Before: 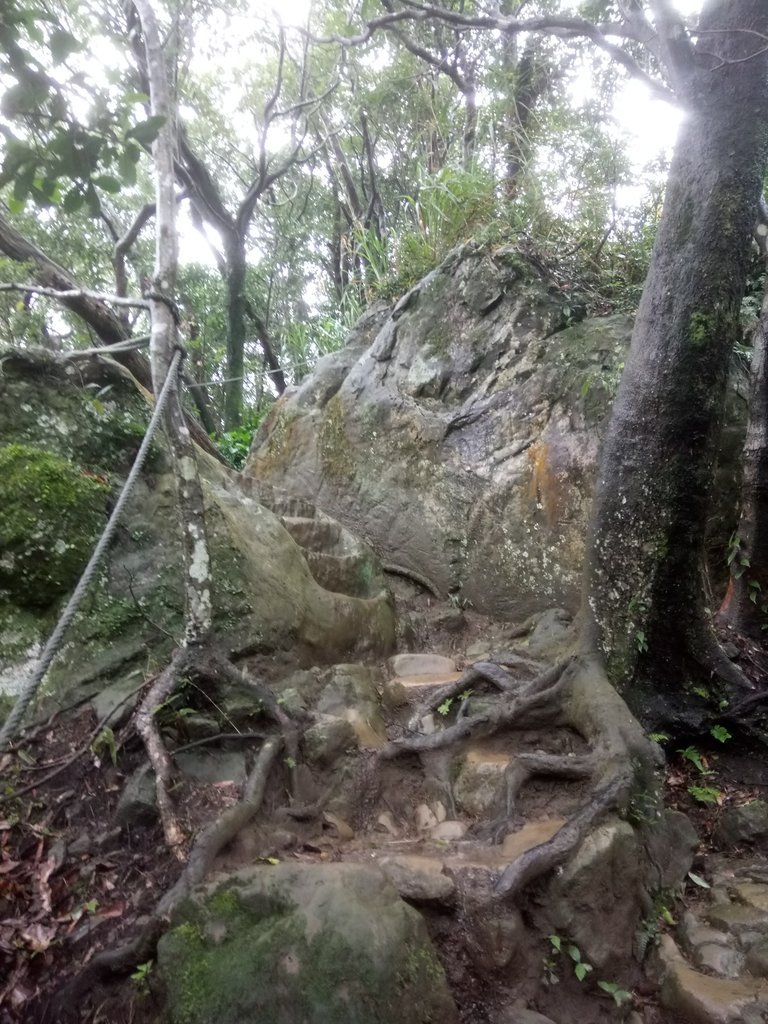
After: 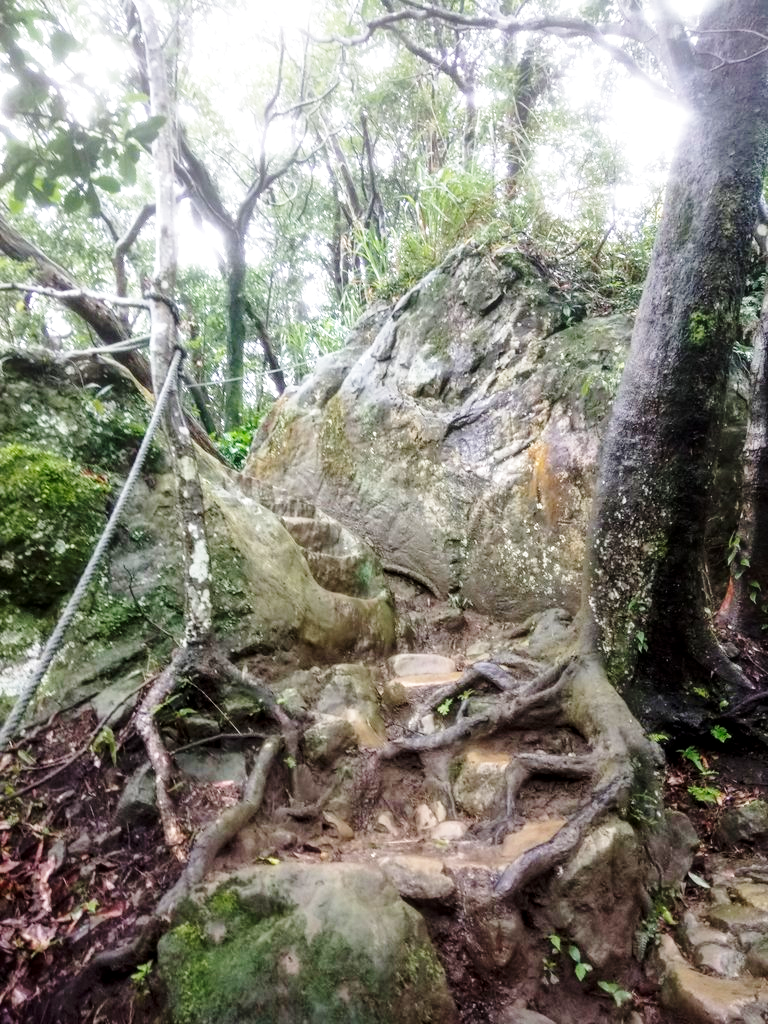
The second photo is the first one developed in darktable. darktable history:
local contrast: on, module defaults
base curve: curves: ch0 [(0, 0) (0.028, 0.03) (0.121, 0.232) (0.46, 0.748) (0.859, 0.968) (1, 1)], preserve colors none
velvia: strength 16.32%
